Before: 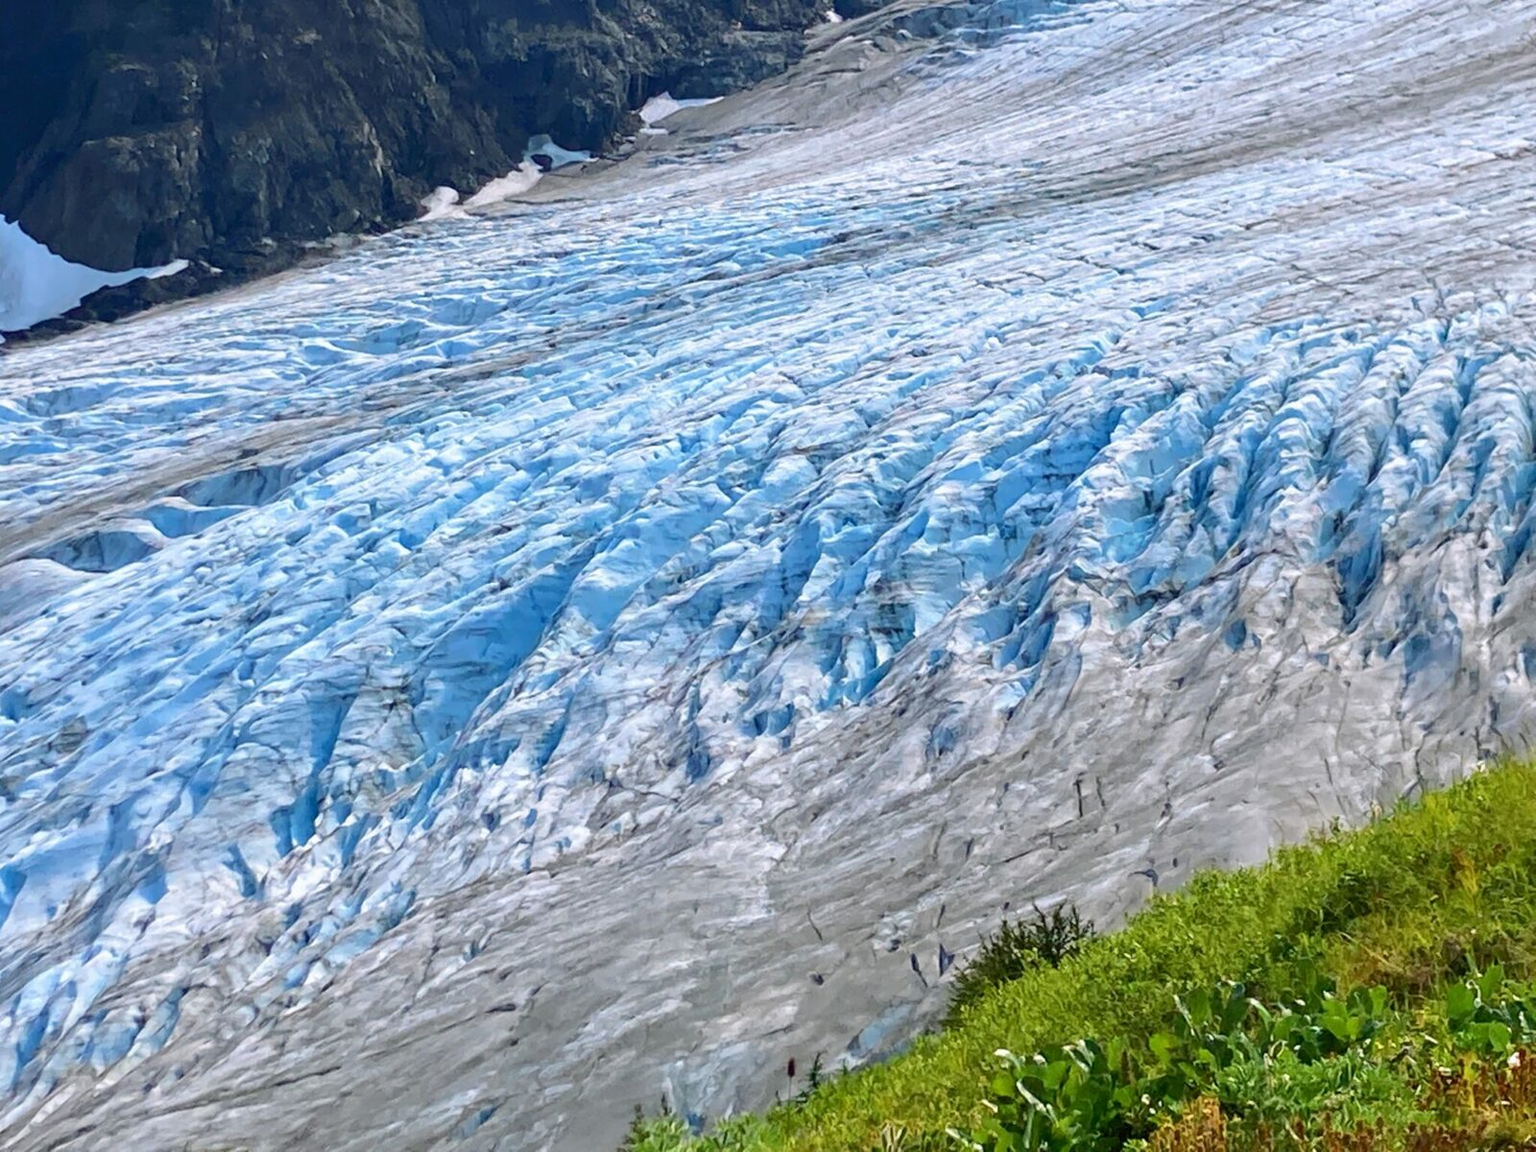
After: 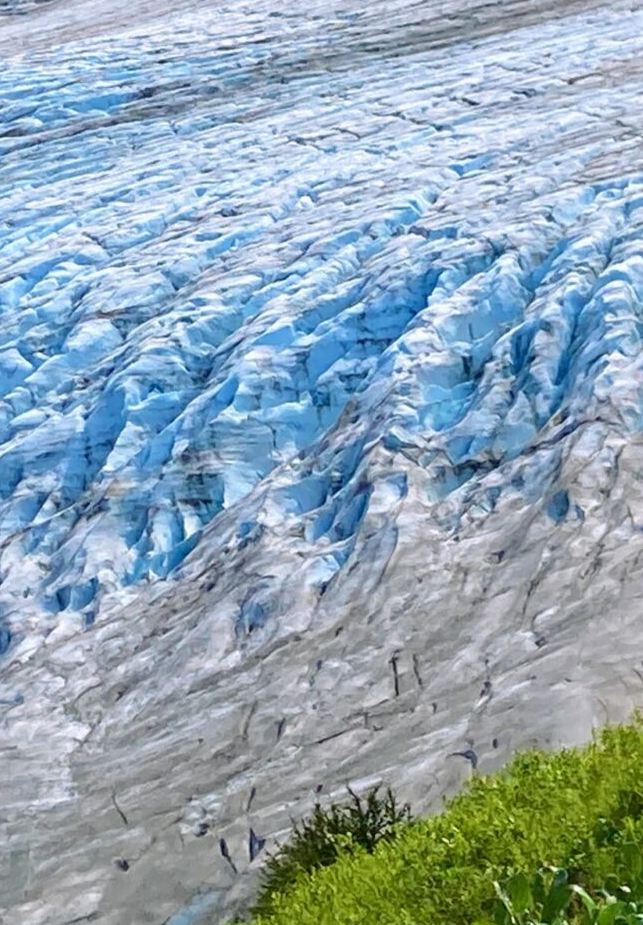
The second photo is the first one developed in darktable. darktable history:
crop: left 45.589%, top 12.986%, right 14.187%, bottom 9.864%
